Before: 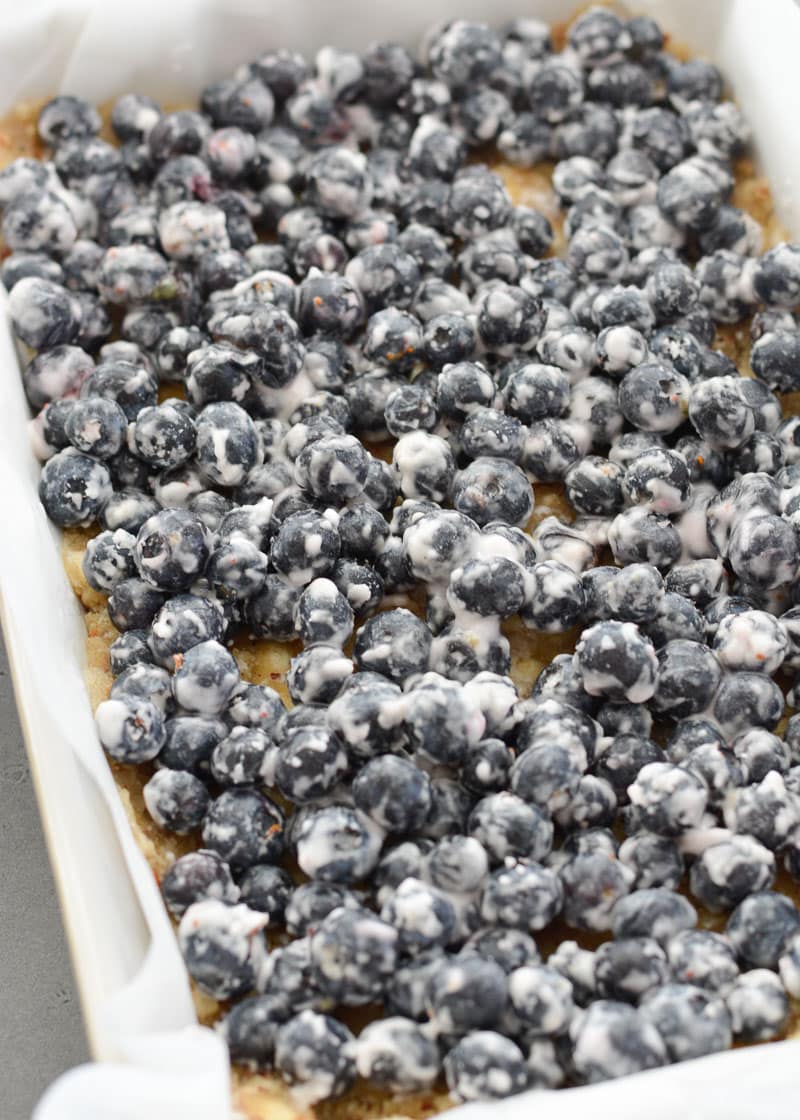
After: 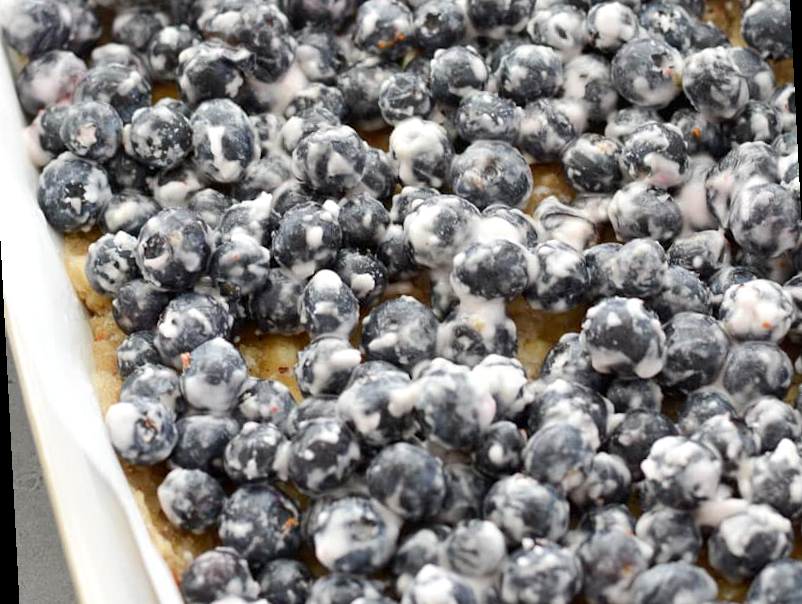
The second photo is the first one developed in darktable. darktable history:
rotate and perspective: rotation -3°, crop left 0.031, crop right 0.968, crop top 0.07, crop bottom 0.93
exposure: black level correction 0.002, exposure 0.15 EV, compensate highlight preservation false
crop and rotate: top 25.357%, bottom 13.942%
